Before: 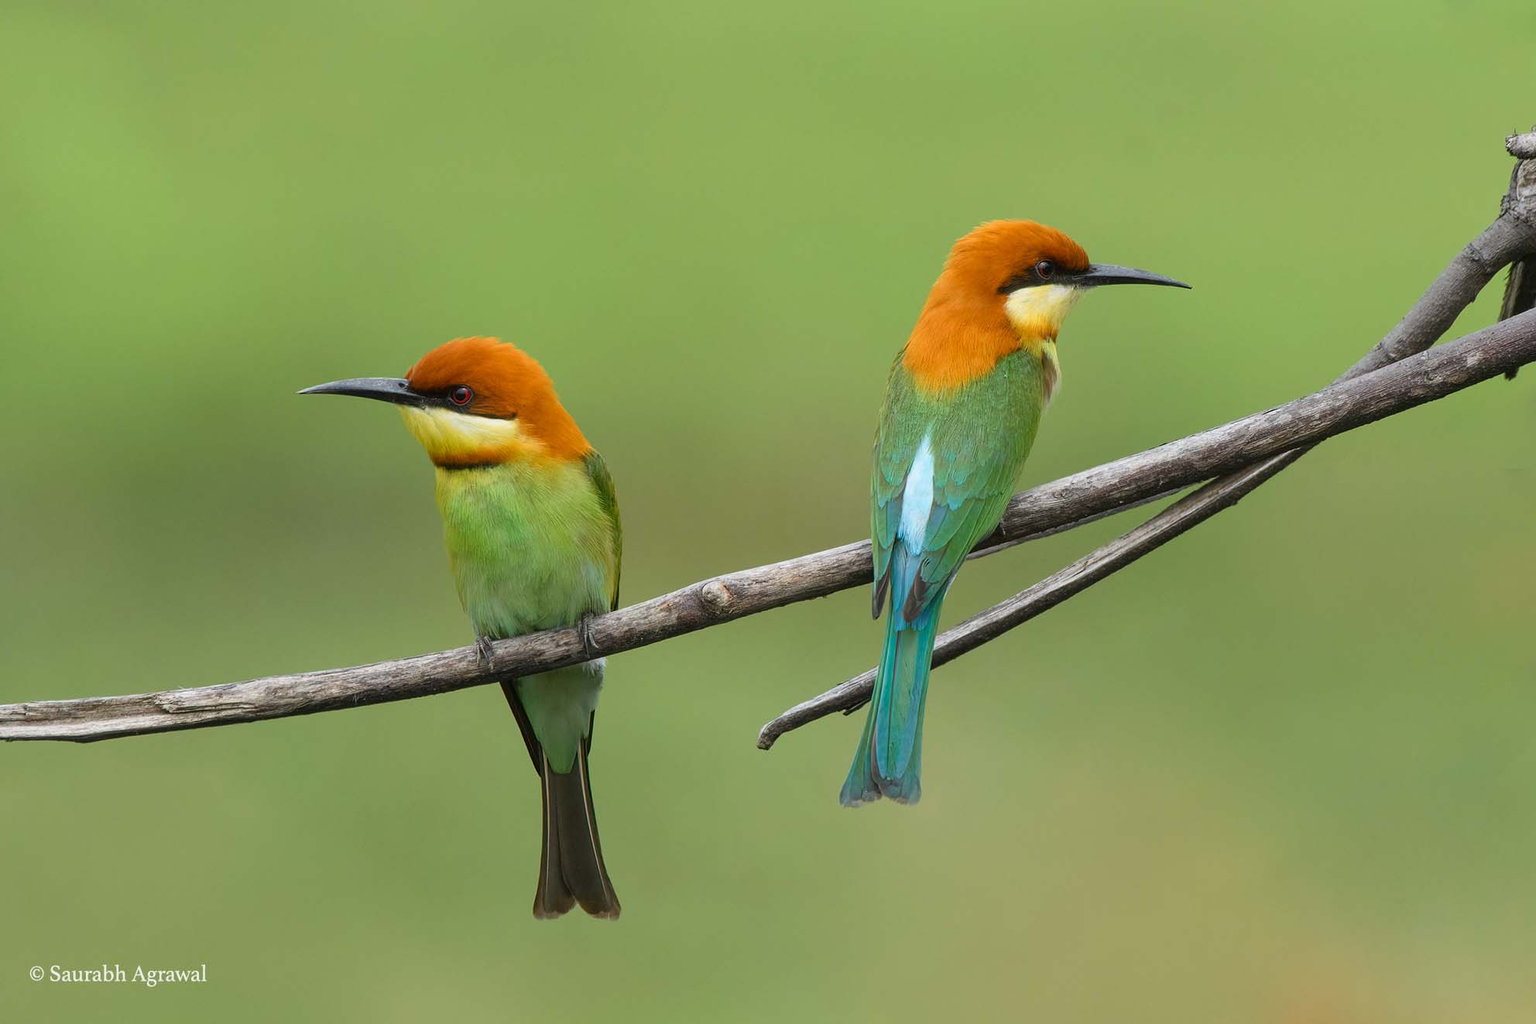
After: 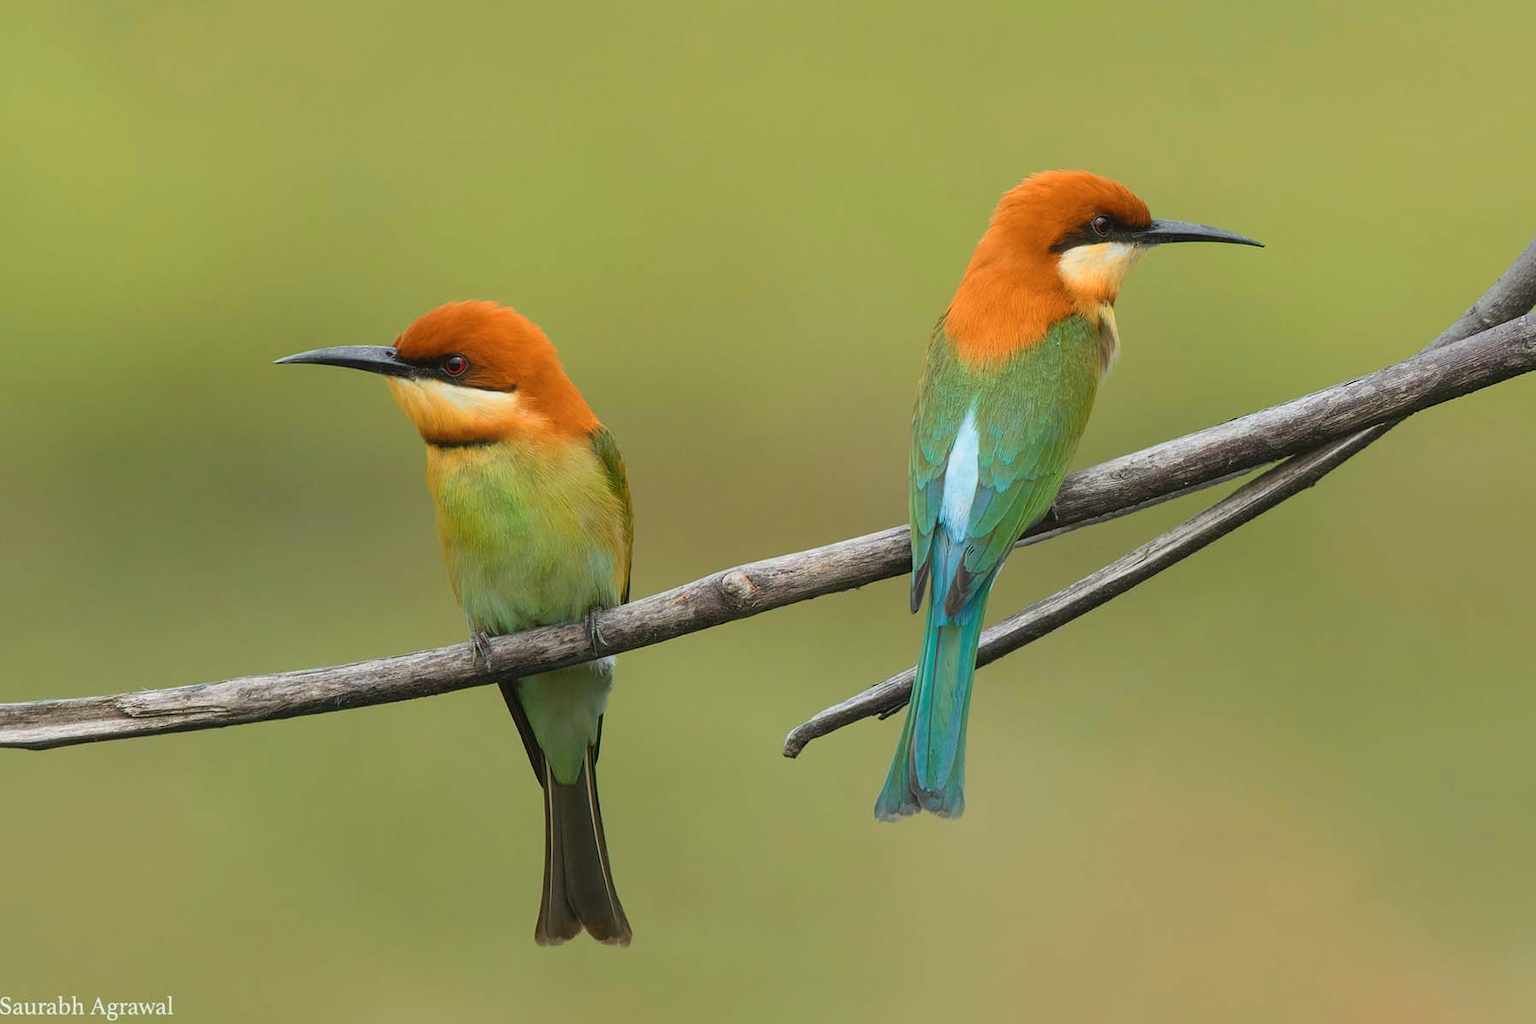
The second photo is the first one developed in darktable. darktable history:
color zones: curves: ch2 [(0, 0.5) (0.143, 0.5) (0.286, 0.416) (0.429, 0.5) (0.571, 0.5) (0.714, 0.5) (0.857, 0.5) (1, 0.5)]
crop: left 3.305%, top 6.436%, right 6.389%, bottom 3.258%
contrast equalizer: octaves 7, y [[0.6 ×6], [0.55 ×6], [0 ×6], [0 ×6], [0 ×6]], mix -0.2
